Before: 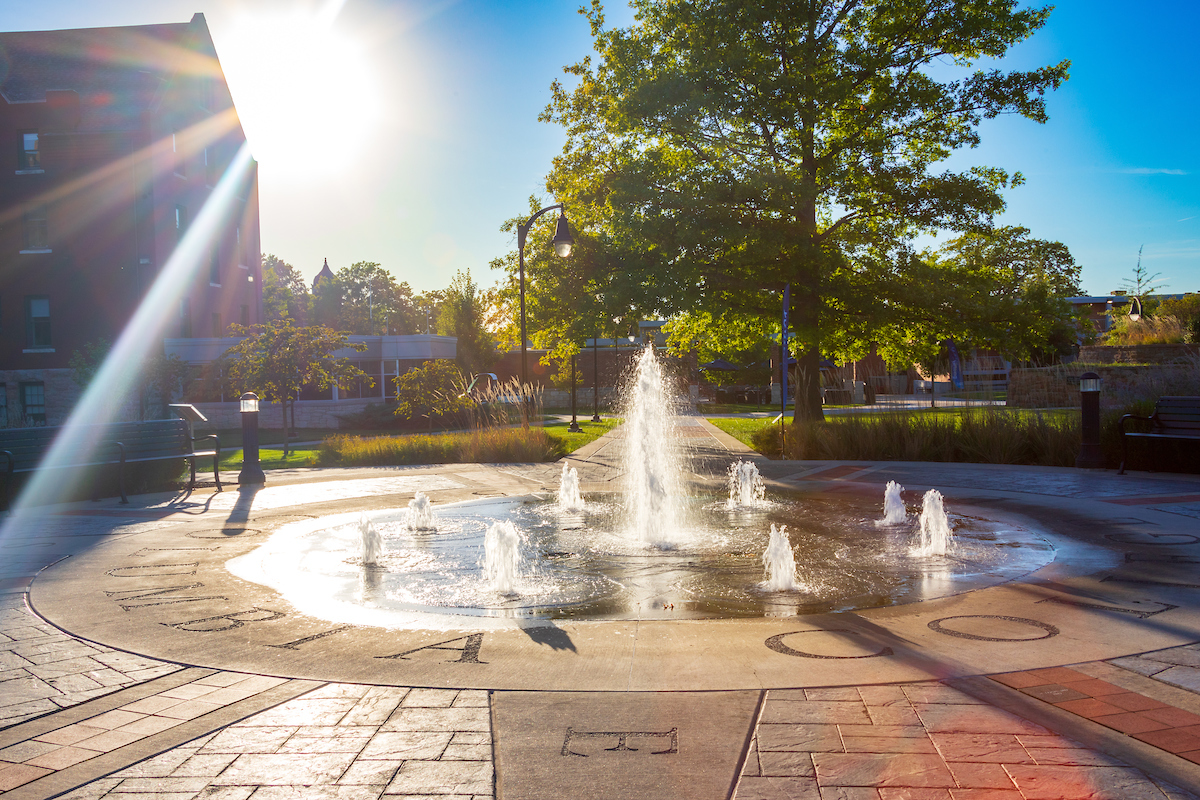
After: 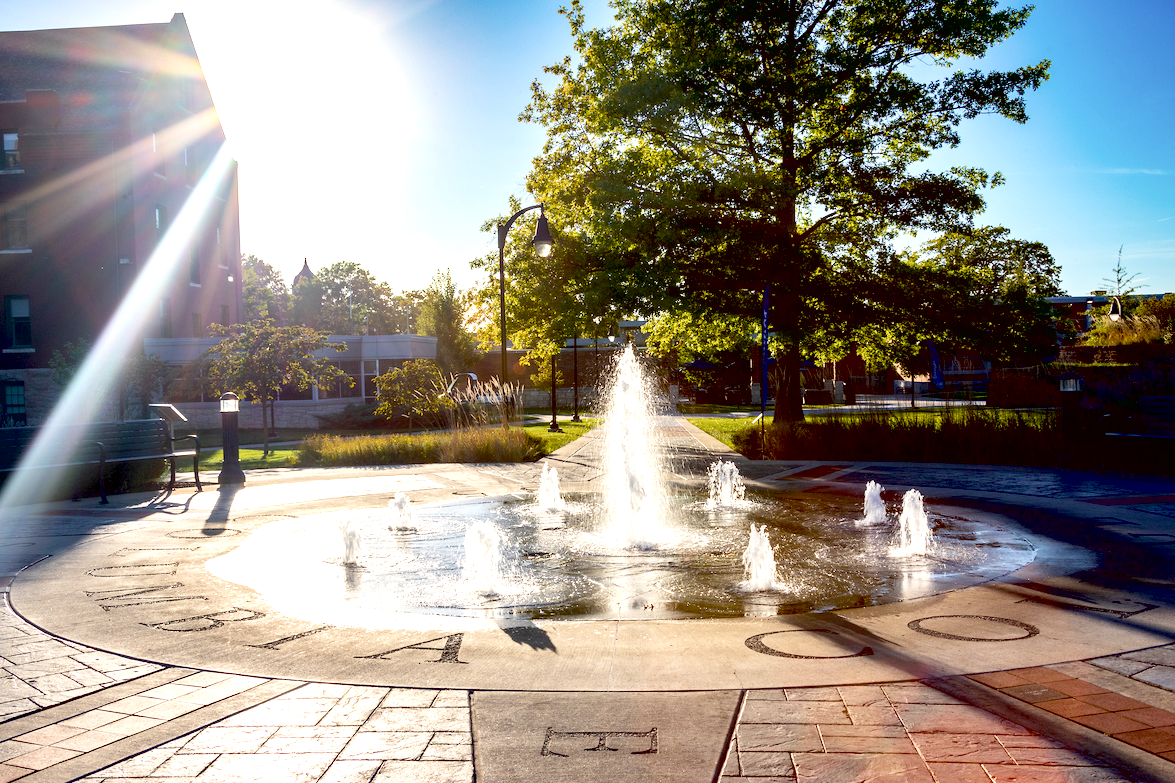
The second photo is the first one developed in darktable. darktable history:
crop: left 1.743%, right 0.268%, bottom 2.011%
contrast brightness saturation: contrast 0.1, saturation -0.3
exposure: black level correction 0.04, exposure 0.5 EV, compensate highlight preservation false
